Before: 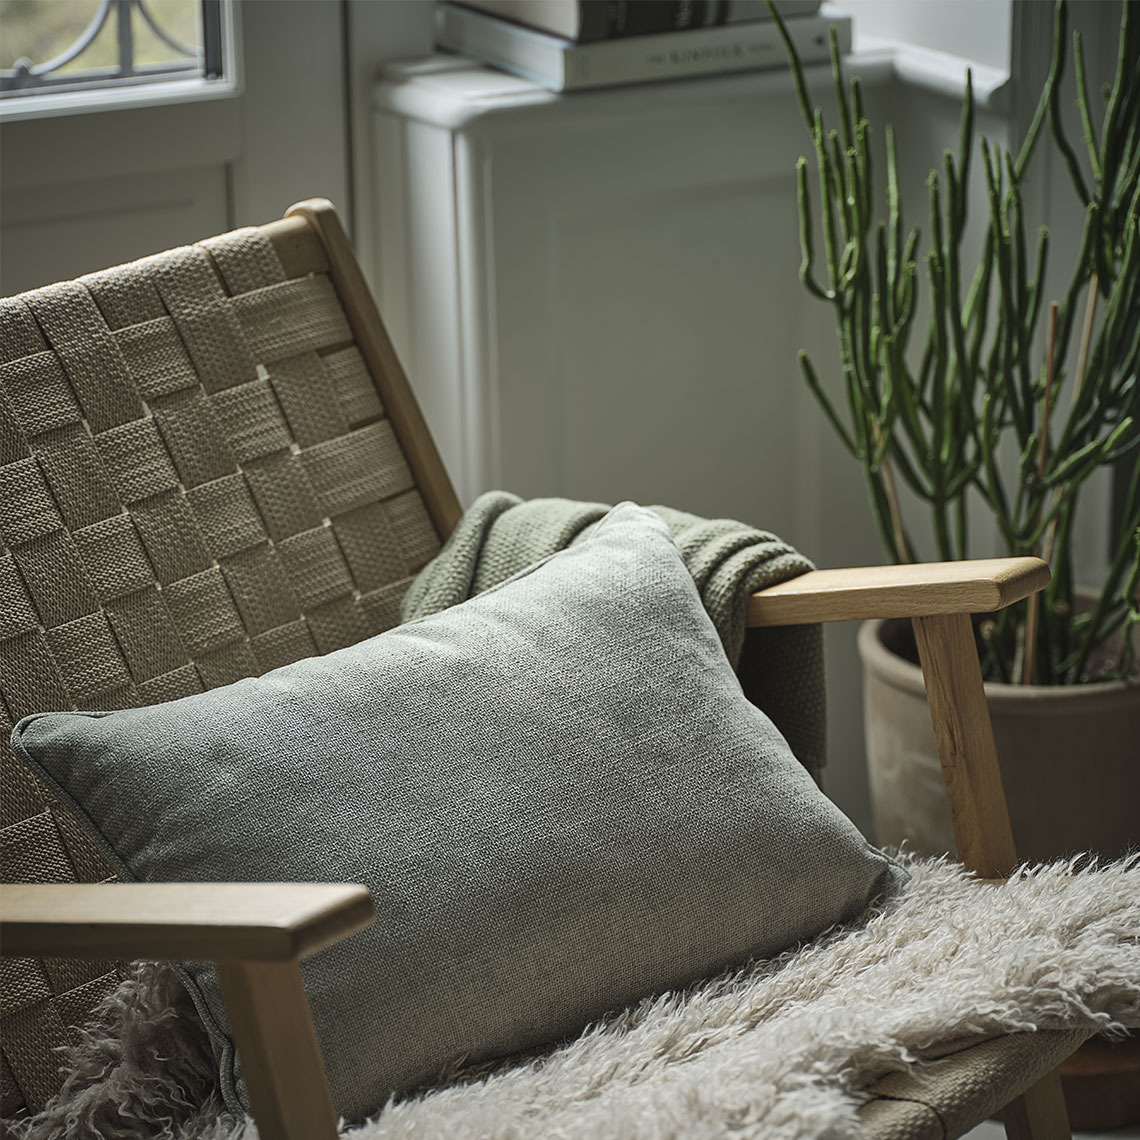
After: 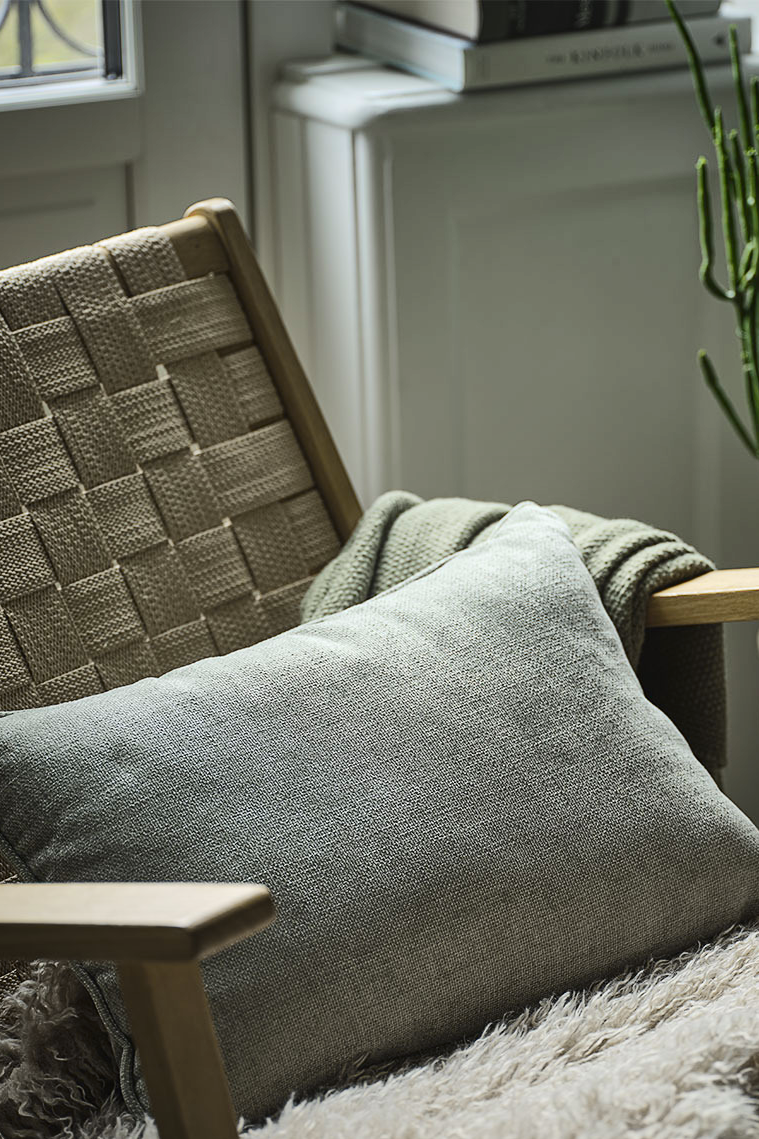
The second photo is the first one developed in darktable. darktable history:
crop and rotate: left 8.786%, right 24.548%
bloom: size 9%, threshold 100%, strength 7%
tone curve: curves: ch0 [(0, 0) (0.126, 0.086) (0.338, 0.327) (0.494, 0.55) (0.703, 0.762) (1, 1)]; ch1 [(0, 0) (0.346, 0.324) (0.45, 0.431) (0.5, 0.5) (0.522, 0.517) (0.55, 0.578) (1, 1)]; ch2 [(0, 0) (0.44, 0.424) (0.501, 0.499) (0.554, 0.563) (0.622, 0.667) (0.707, 0.746) (1, 1)], color space Lab, independent channels, preserve colors none
